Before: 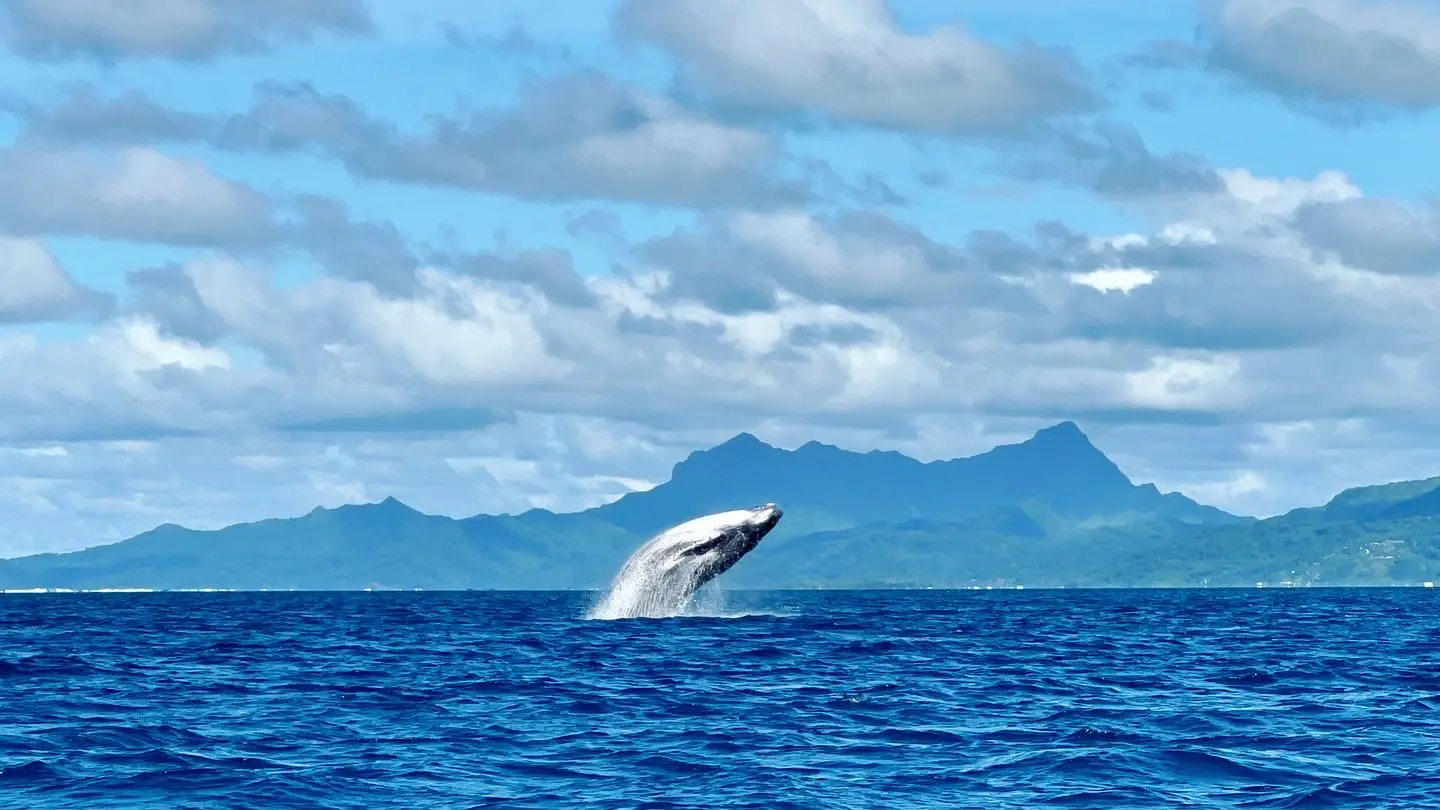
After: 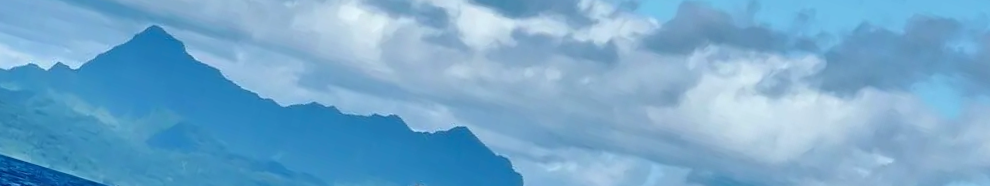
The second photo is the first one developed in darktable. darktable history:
crop and rotate: angle 16.12°, top 30.835%, bottom 35.653%
shadows and highlights: shadows 52.42, soften with gaussian
